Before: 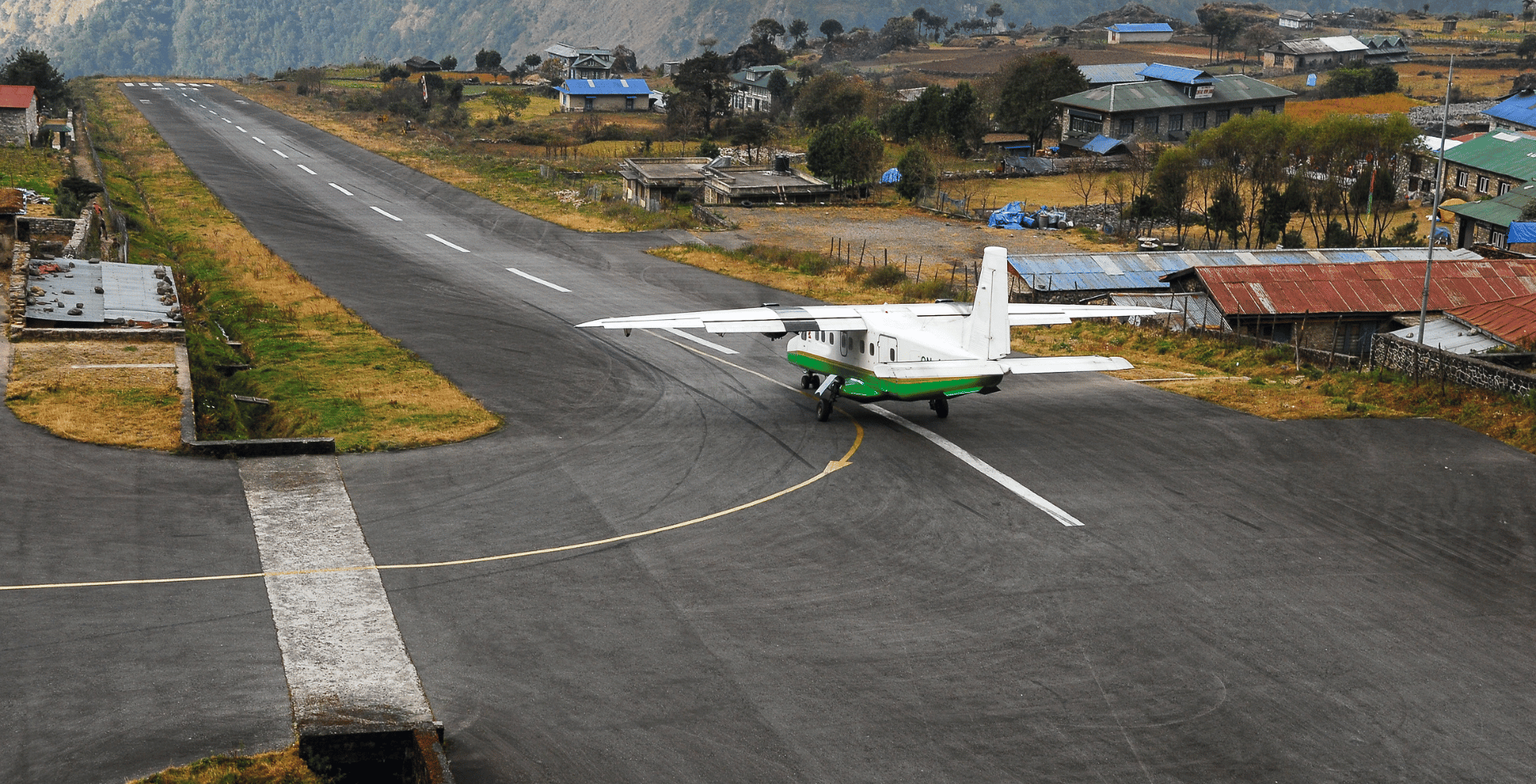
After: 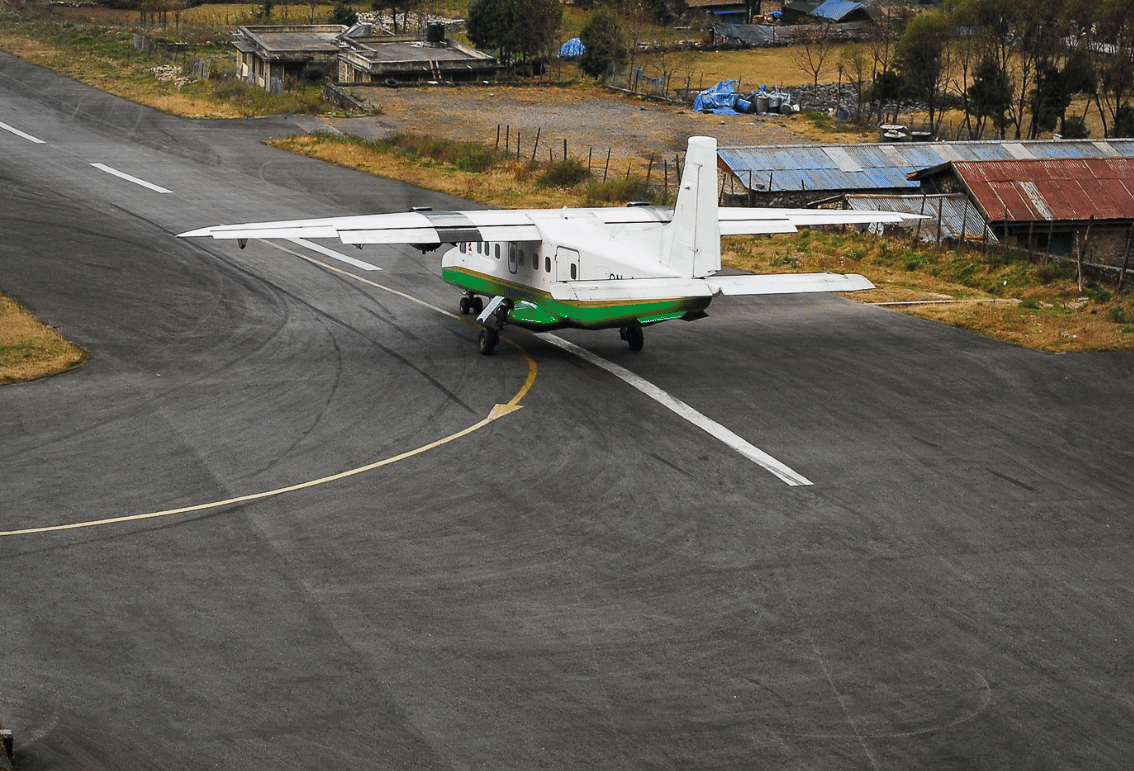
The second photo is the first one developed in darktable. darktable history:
crop and rotate: left 28.256%, top 17.734%, right 12.656%, bottom 3.573%
exposure: exposure -0.153 EV, compensate highlight preservation false
vignetting: fall-off radius 81.94%
